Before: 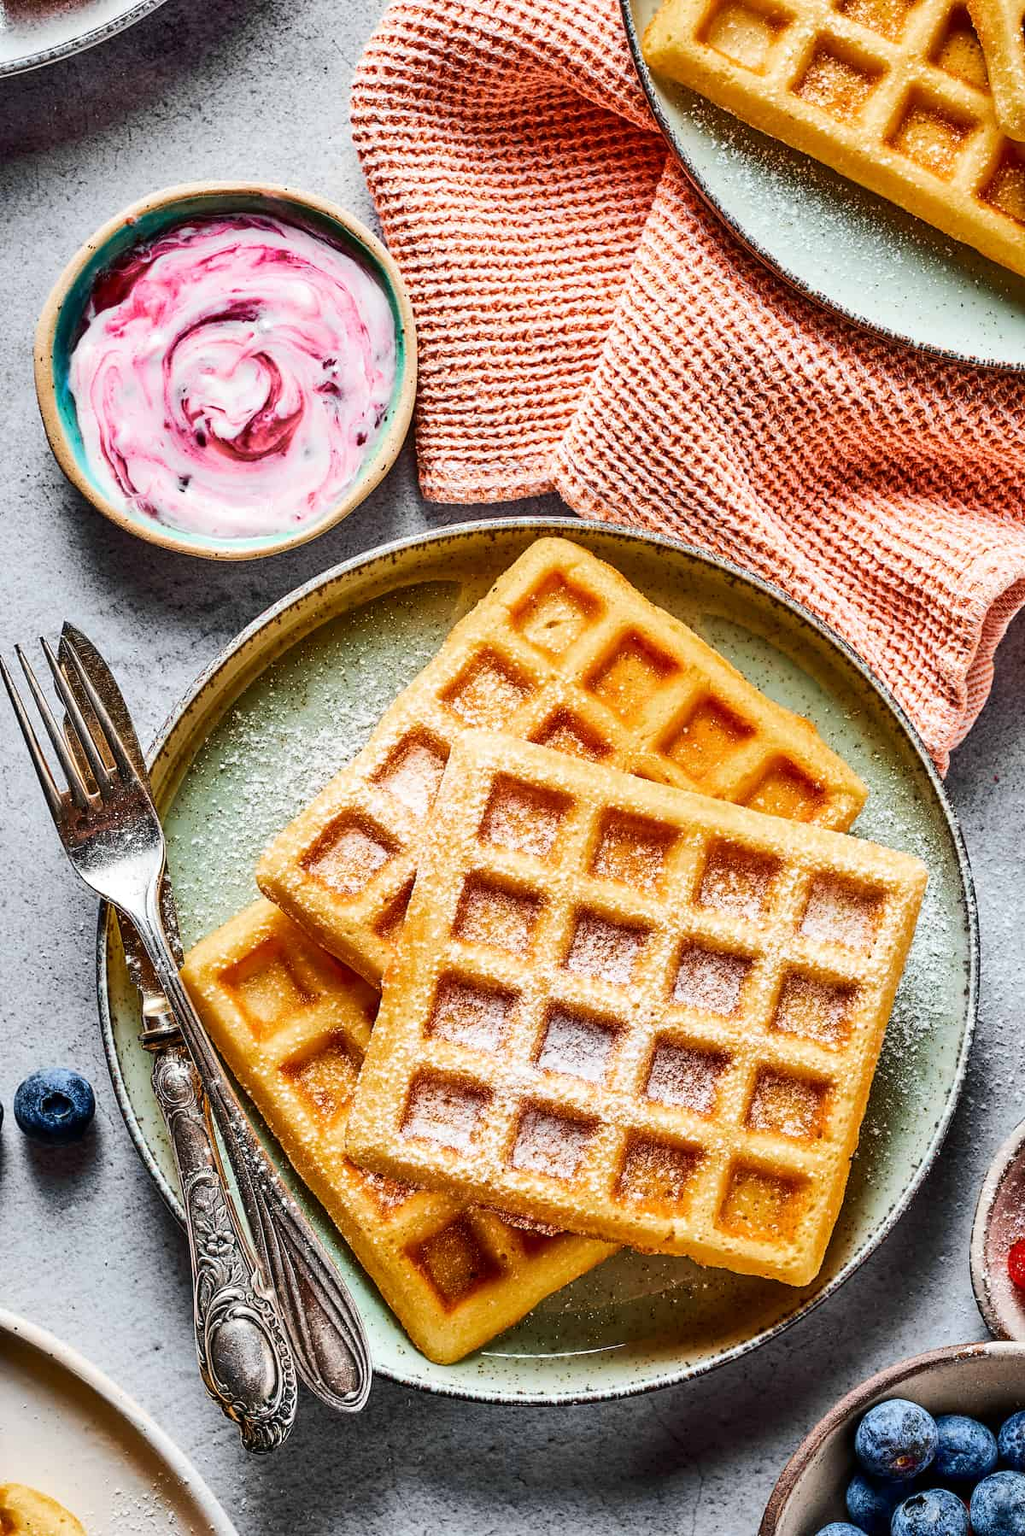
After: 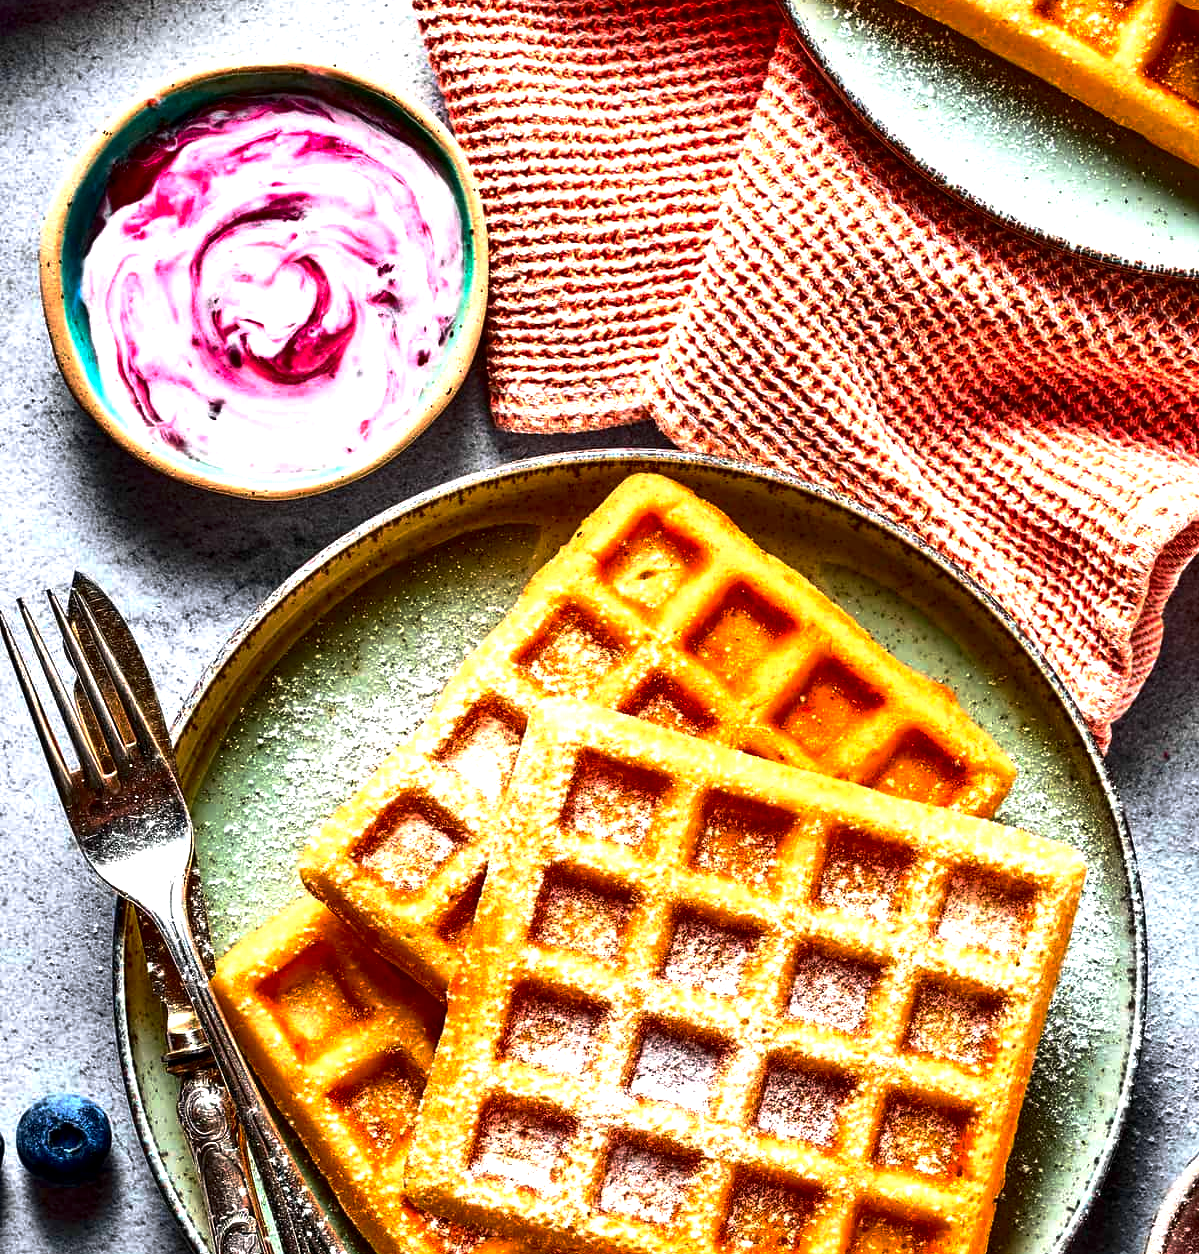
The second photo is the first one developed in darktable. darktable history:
crop and rotate: top 8.7%, bottom 21.541%
base curve: curves: ch0 [(0, 0) (0.595, 0.418) (1, 1)], preserve colors none
contrast brightness saturation: contrast 0.119, brightness -0.119, saturation 0.195
exposure: black level correction 0, exposure 0.593 EV, compensate exposure bias true, compensate highlight preservation false
local contrast: highlights 106%, shadows 101%, detail 119%, midtone range 0.2
